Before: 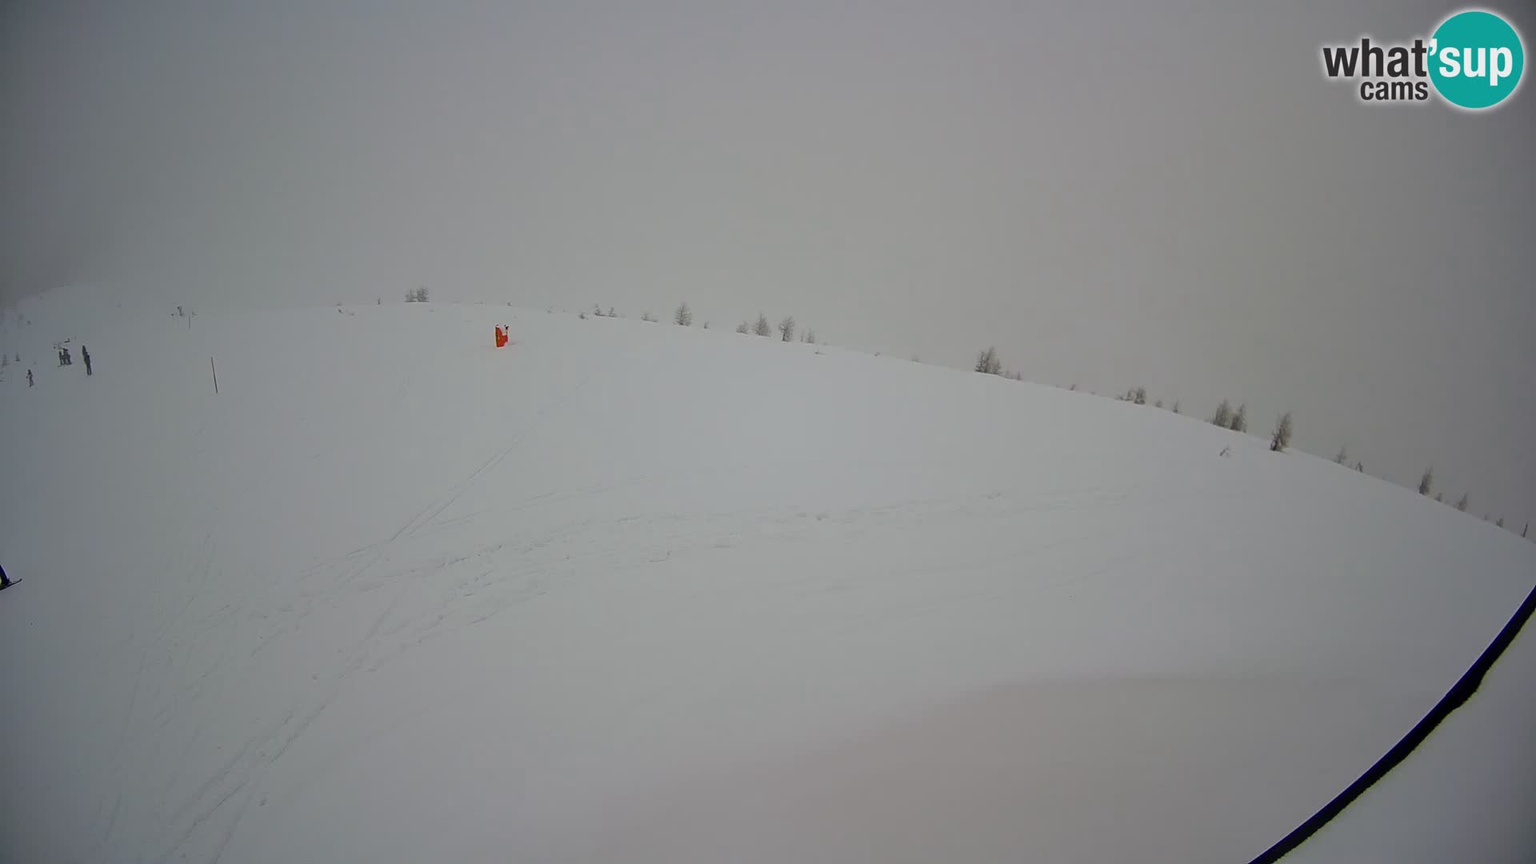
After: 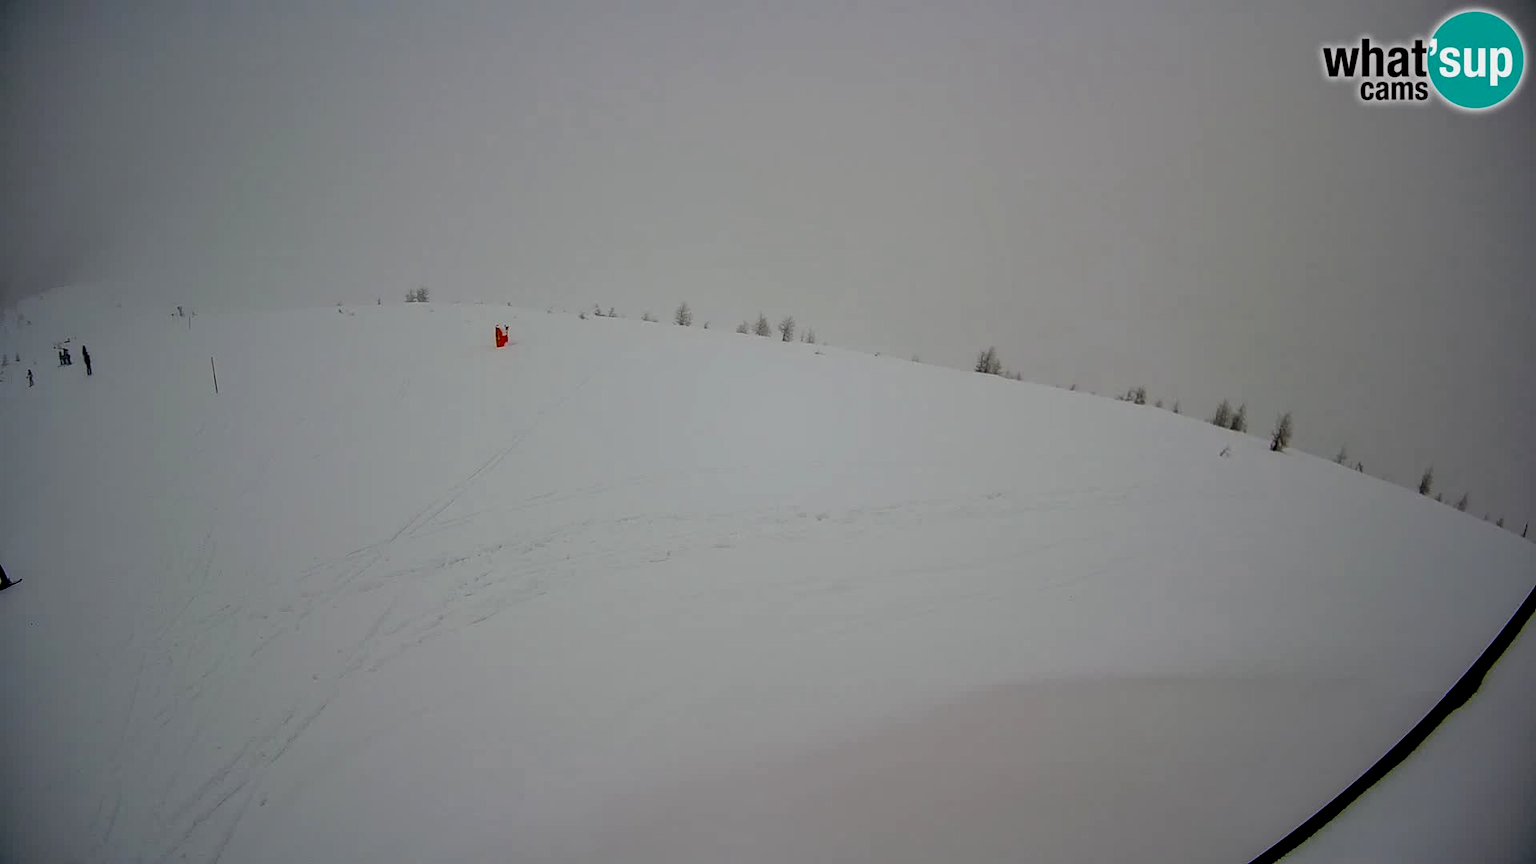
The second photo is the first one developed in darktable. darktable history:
exposure: black level correction 0.027, exposure -0.075 EV, compensate highlight preservation false
local contrast: shadows 94%, midtone range 0.495
